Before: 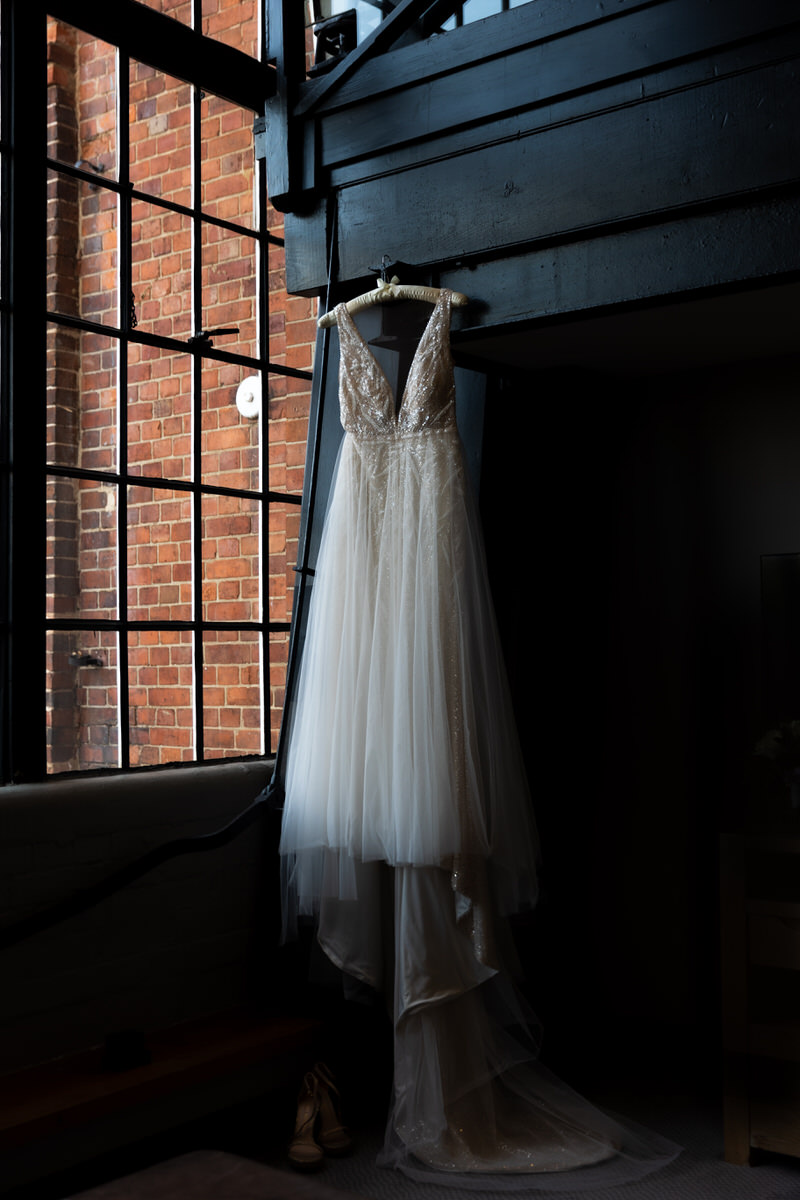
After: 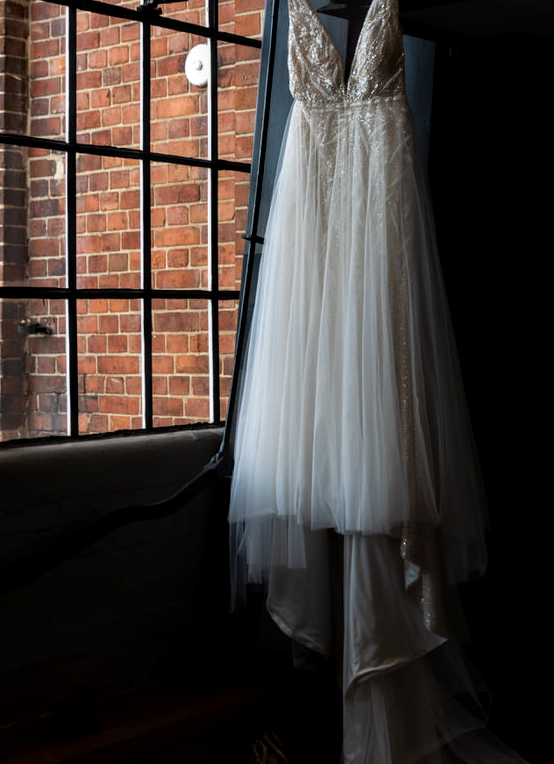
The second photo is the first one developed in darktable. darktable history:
crop: left 6.488%, top 27.668%, right 24.183%, bottom 8.656%
local contrast: detail 130%
